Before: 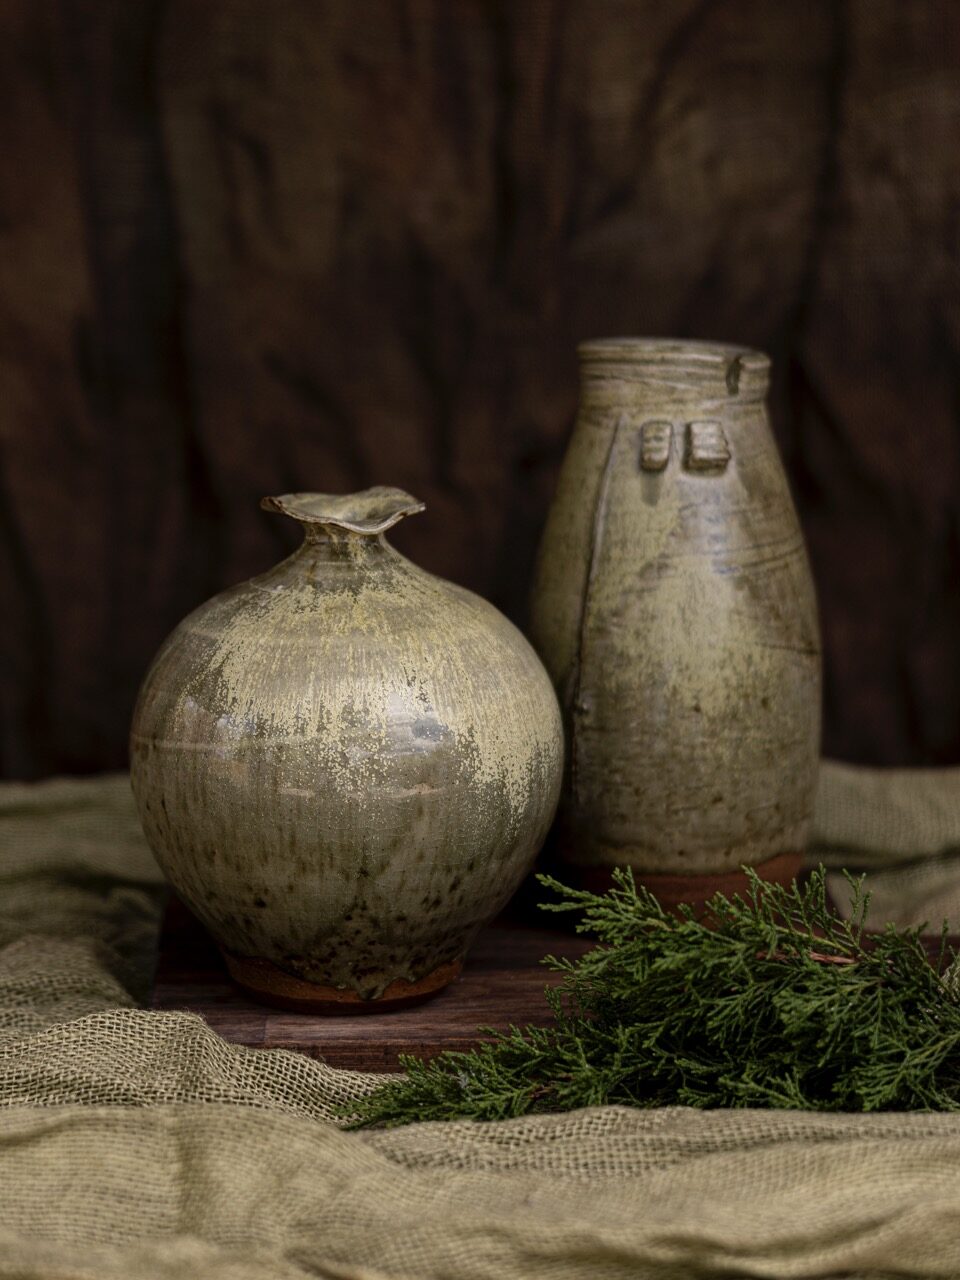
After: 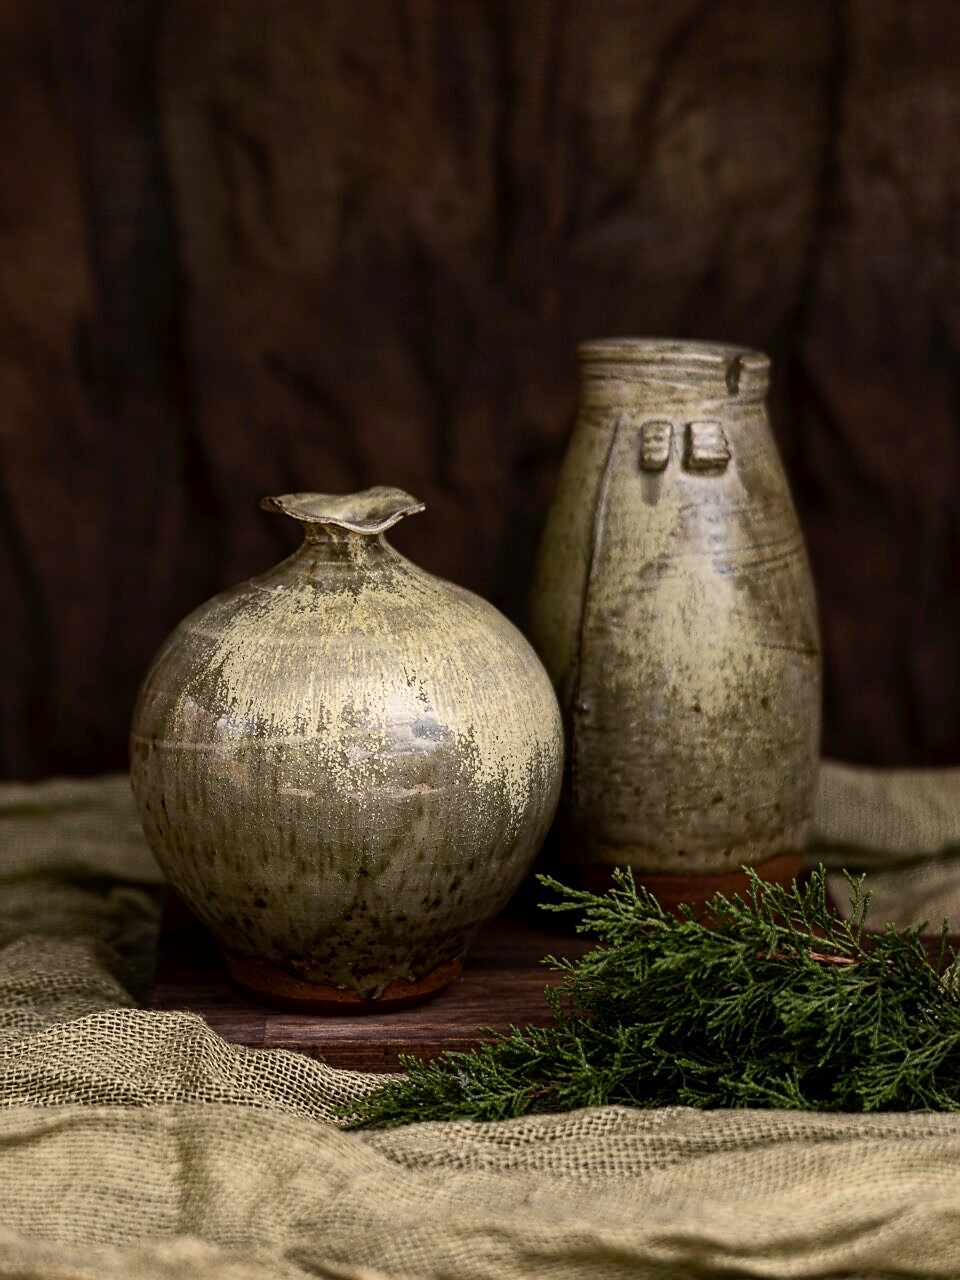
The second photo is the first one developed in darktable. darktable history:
sharpen: radius 1.599, amount 0.365, threshold 1.463
local contrast: mode bilateral grid, contrast 19, coarseness 49, detail 119%, midtone range 0.2
contrast brightness saturation: contrast 0.242, brightness 0.091
